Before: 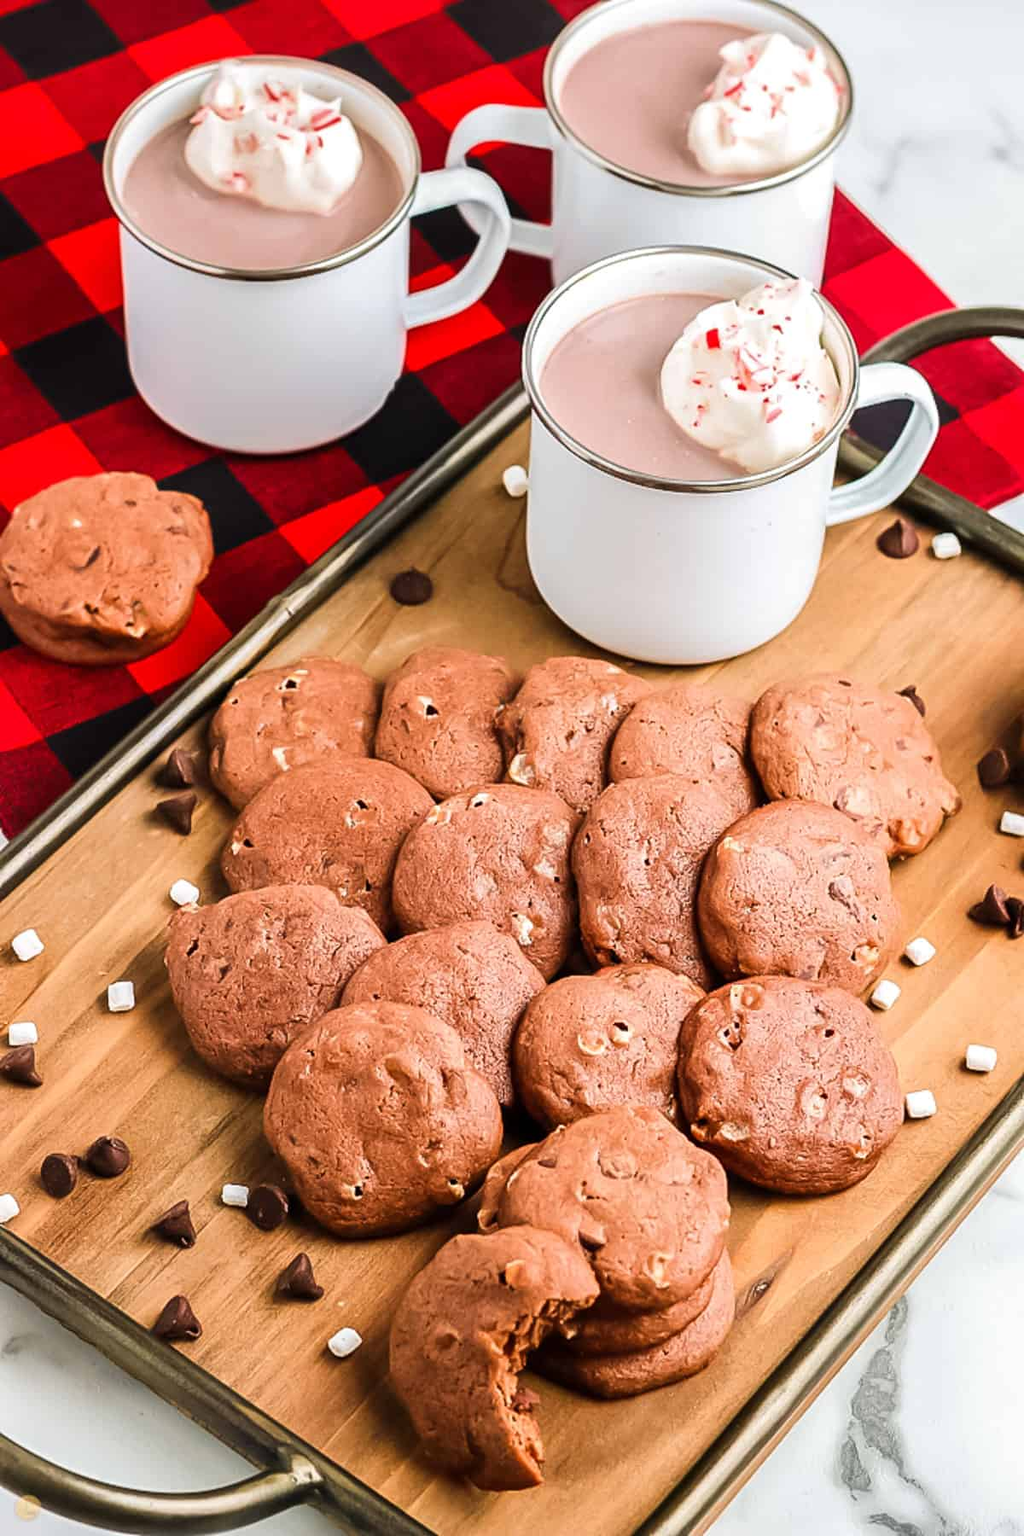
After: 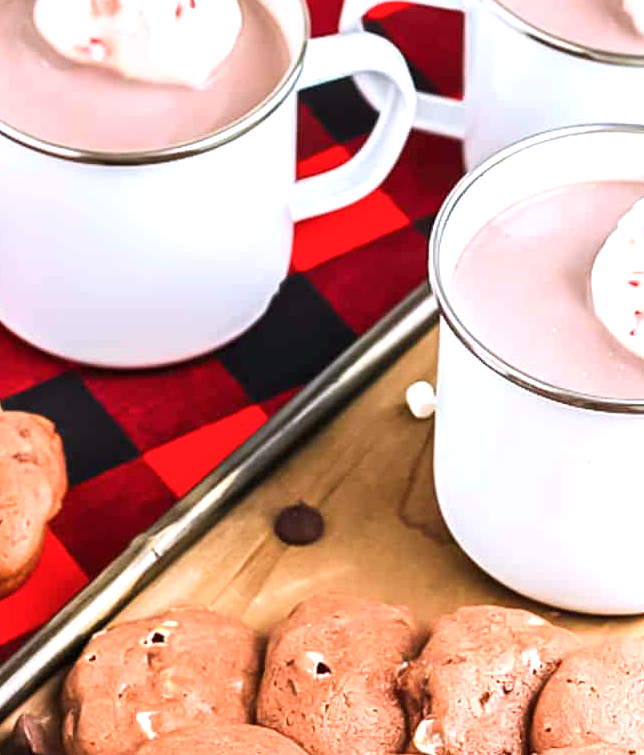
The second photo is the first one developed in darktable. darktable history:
color calibration: illuminant as shot in camera, x 0.358, y 0.373, temperature 4628.91 K
exposure: exposure 0.641 EV, compensate highlight preservation false
crop: left 15.323%, top 9.155%, right 30.979%, bottom 48.845%
